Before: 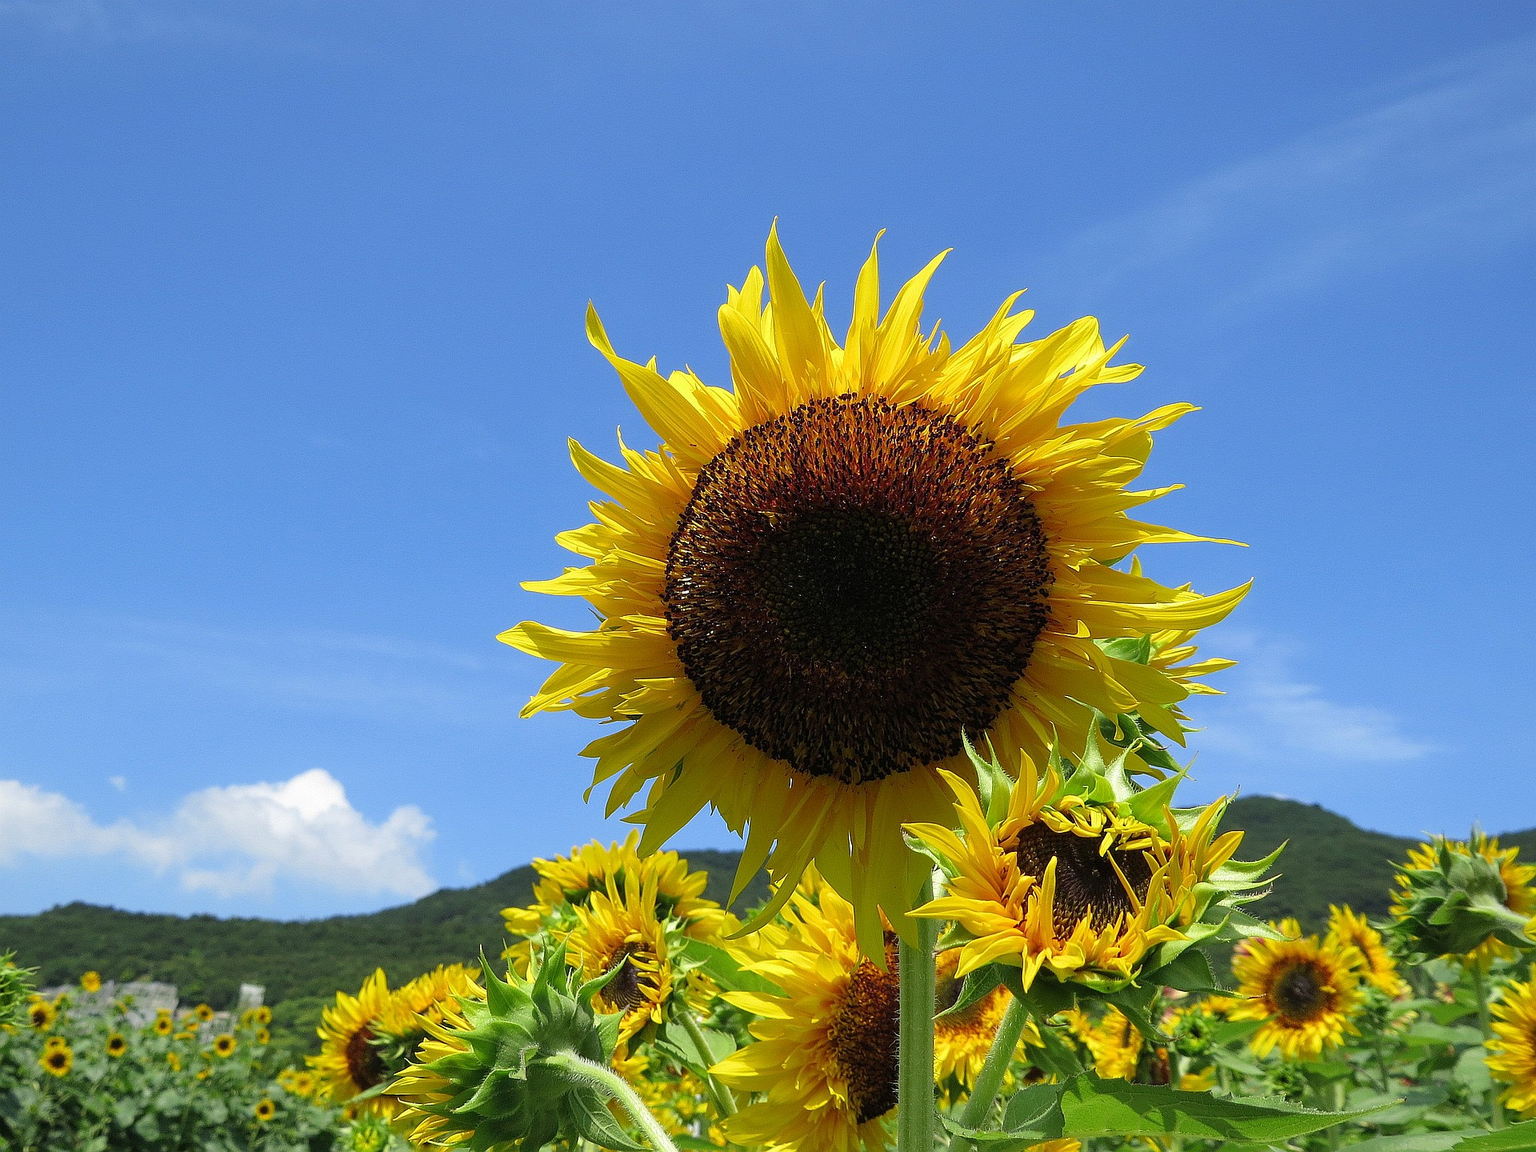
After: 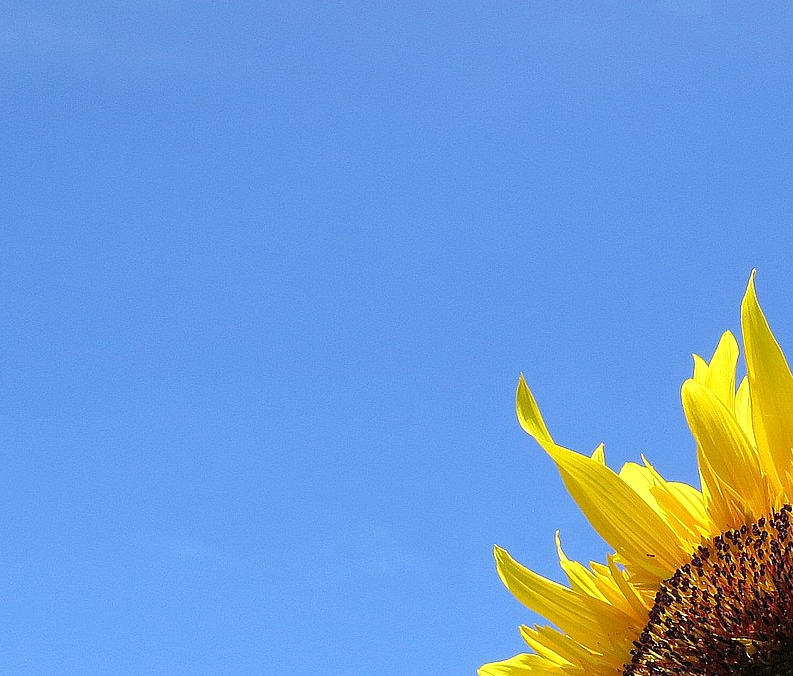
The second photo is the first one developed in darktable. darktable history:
crop and rotate: left 11.267%, top 0.095%, right 47.412%, bottom 52.927%
exposure: exposure 0.297 EV, compensate exposure bias true, compensate highlight preservation false
